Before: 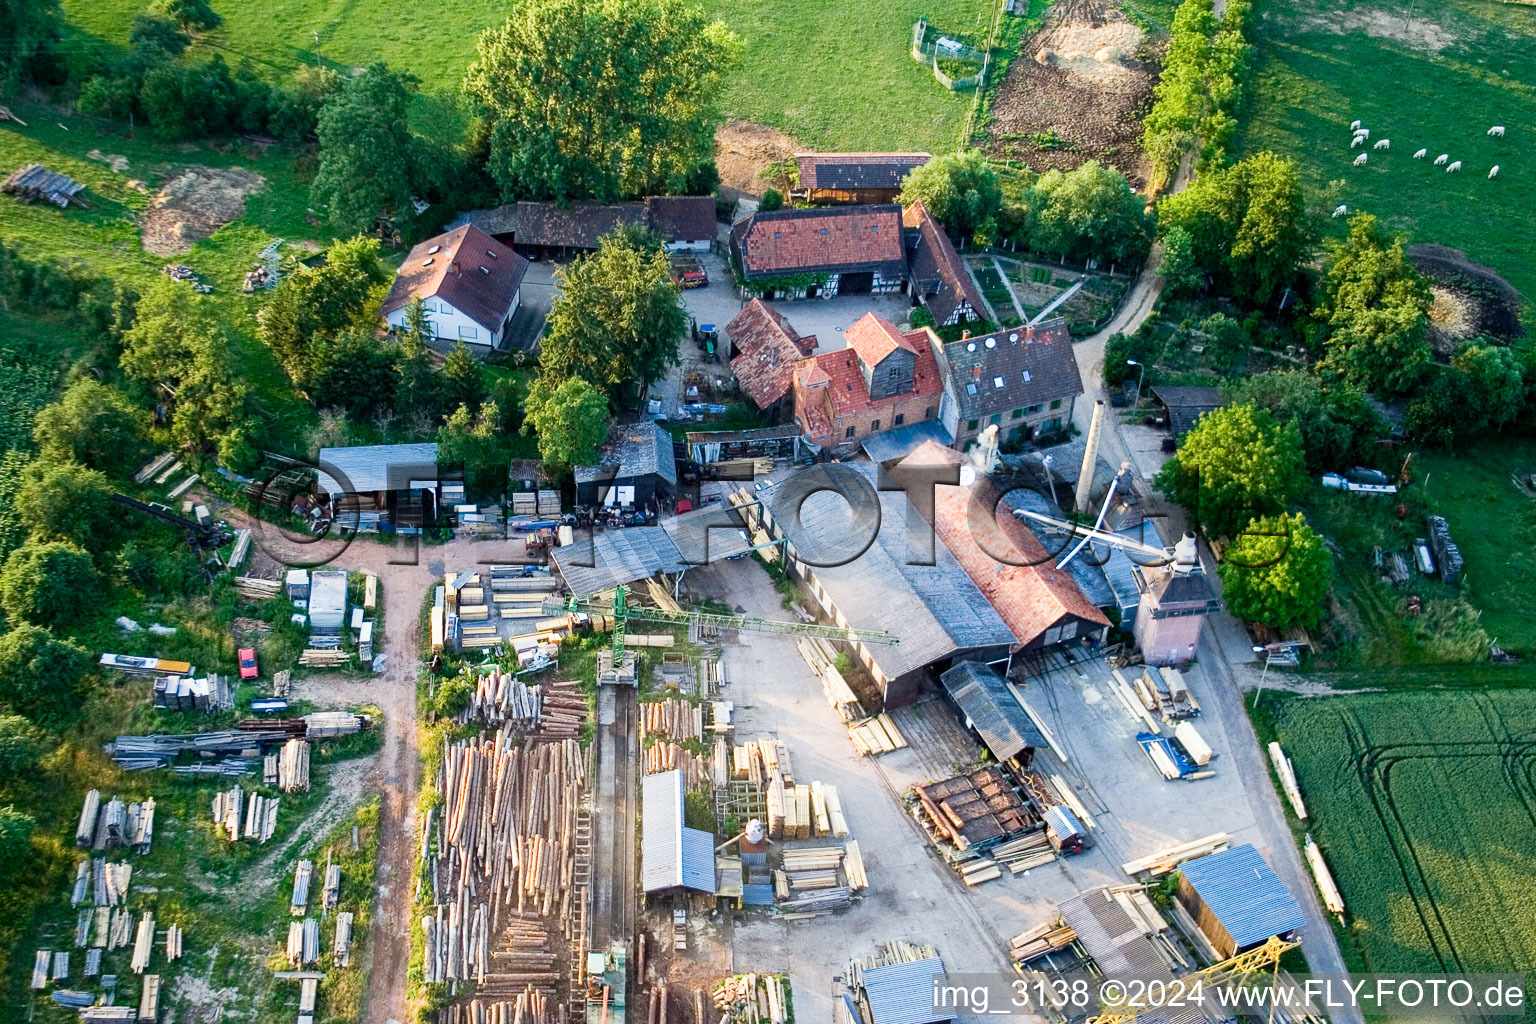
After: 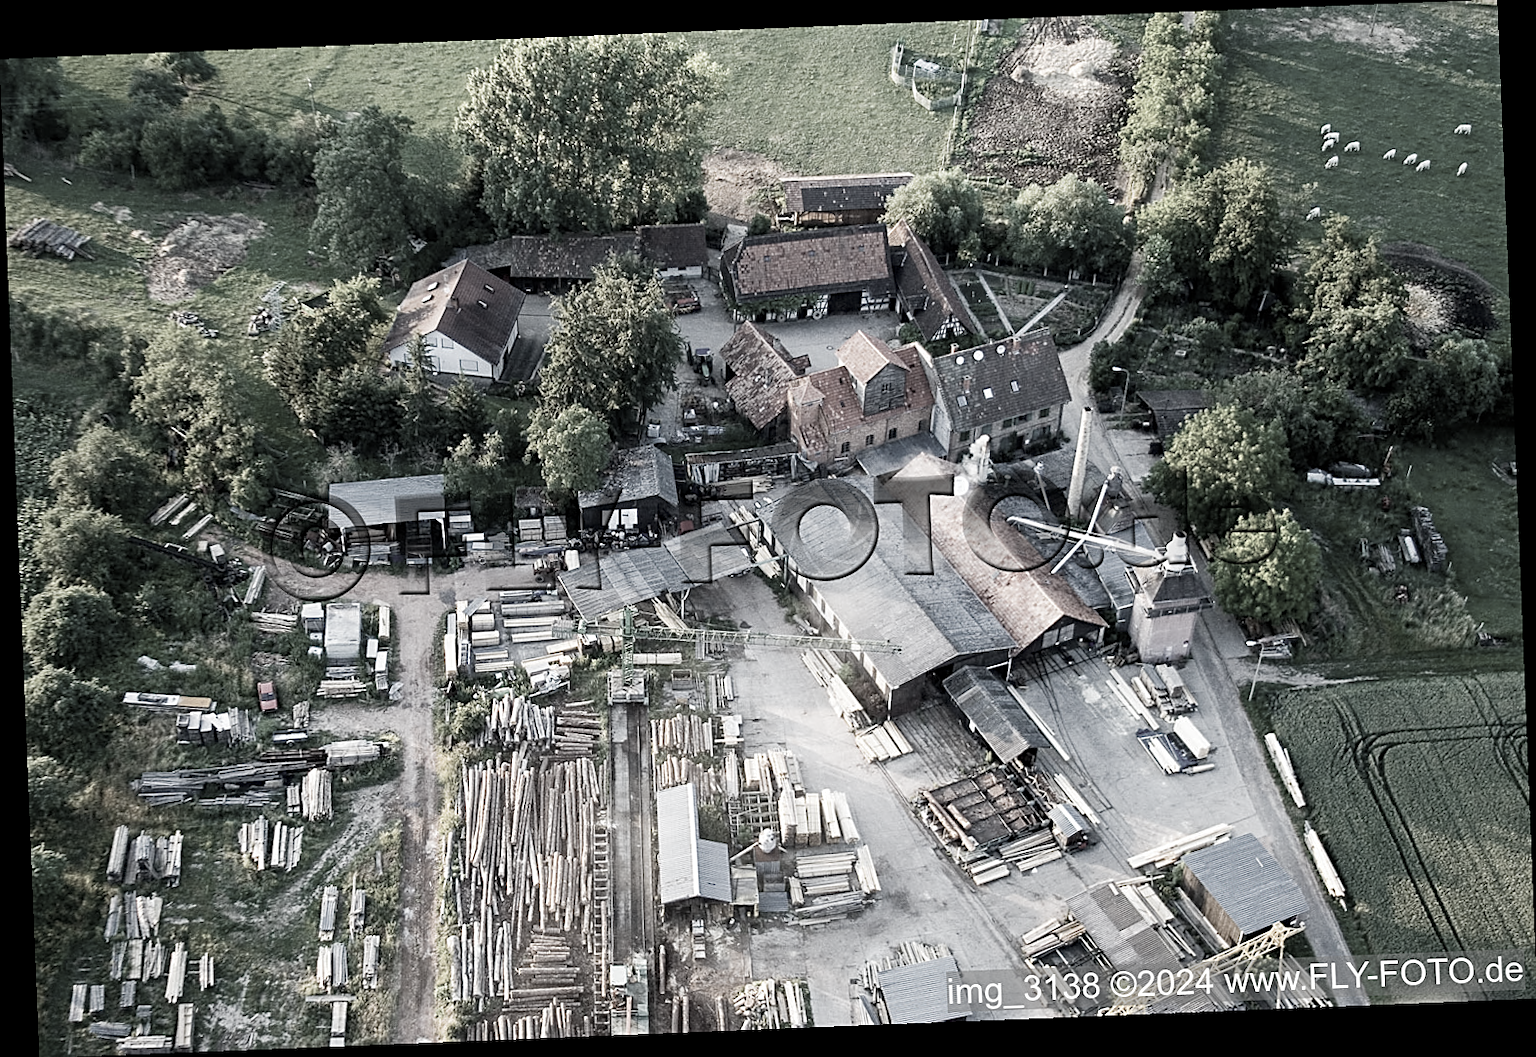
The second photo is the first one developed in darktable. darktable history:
color correction: saturation 0.2
rotate and perspective: rotation -2.29°, automatic cropping off
sharpen: on, module defaults
